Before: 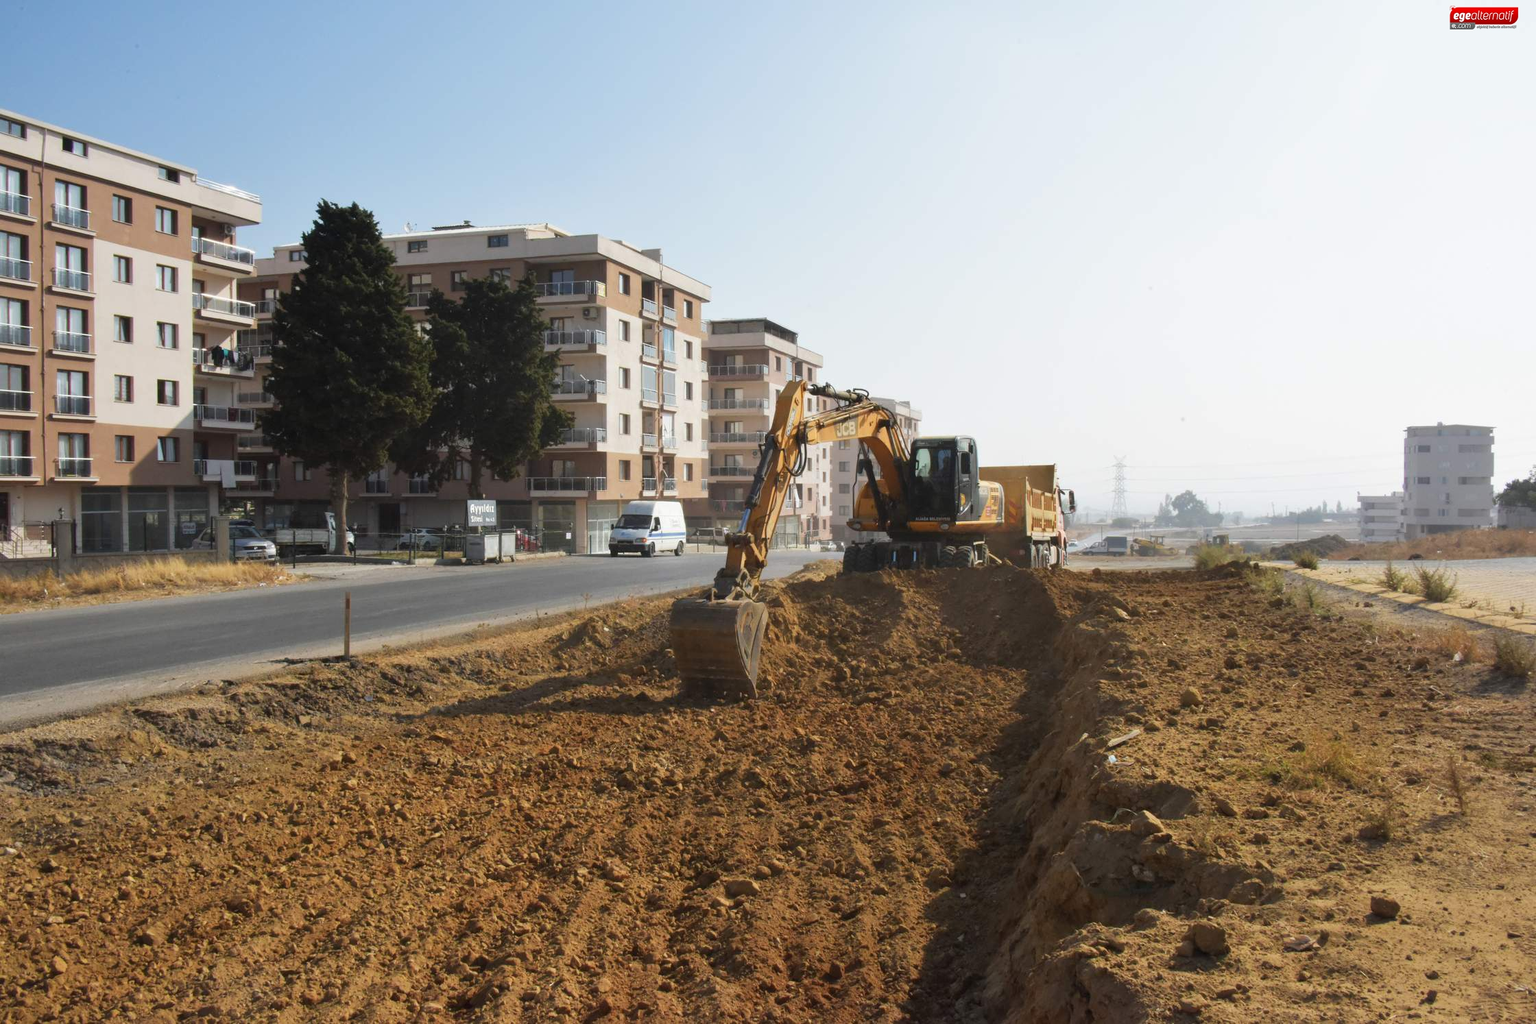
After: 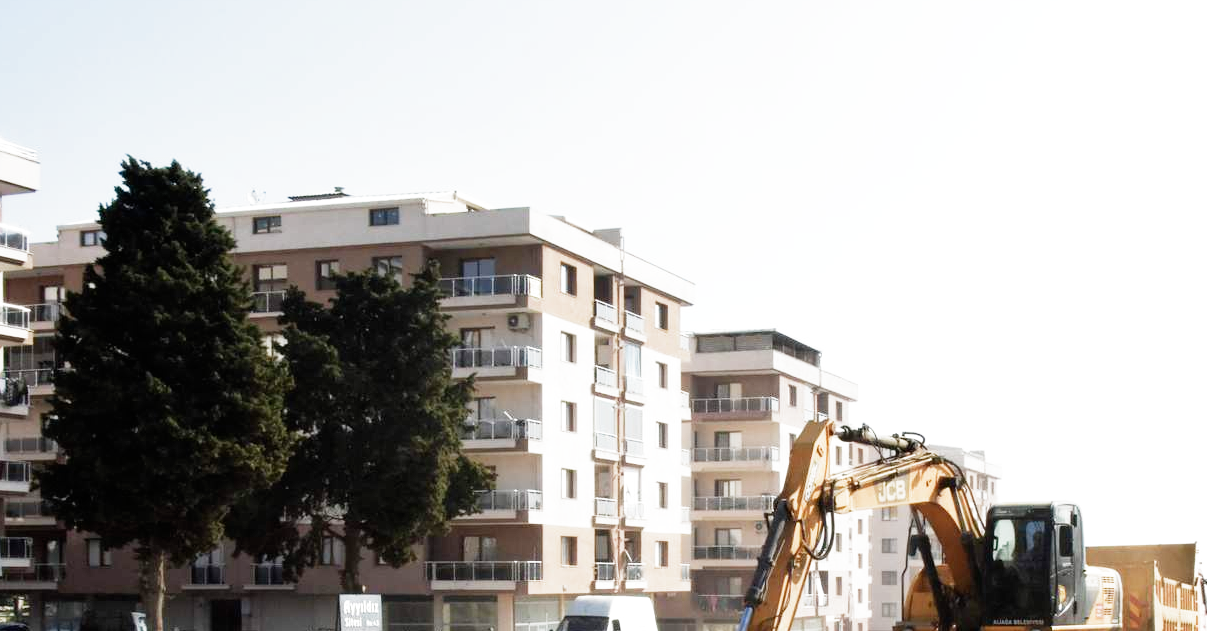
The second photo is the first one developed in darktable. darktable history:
color balance: input saturation 80.07%
filmic rgb: middle gray luminance 10%, black relative exposure -8.61 EV, white relative exposure 3.3 EV, threshold 6 EV, target black luminance 0%, hardness 5.2, latitude 44.69%, contrast 1.302, highlights saturation mix 5%, shadows ↔ highlights balance 24.64%, add noise in highlights 0, preserve chrominance no, color science v3 (2019), use custom middle-gray values true, iterations of high-quality reconstruction 0, contrast in highlights soft, enable highlight reconstruction true
crop: left 15.306%, top 9.065%, right 30.789%, bottom 48.638%
